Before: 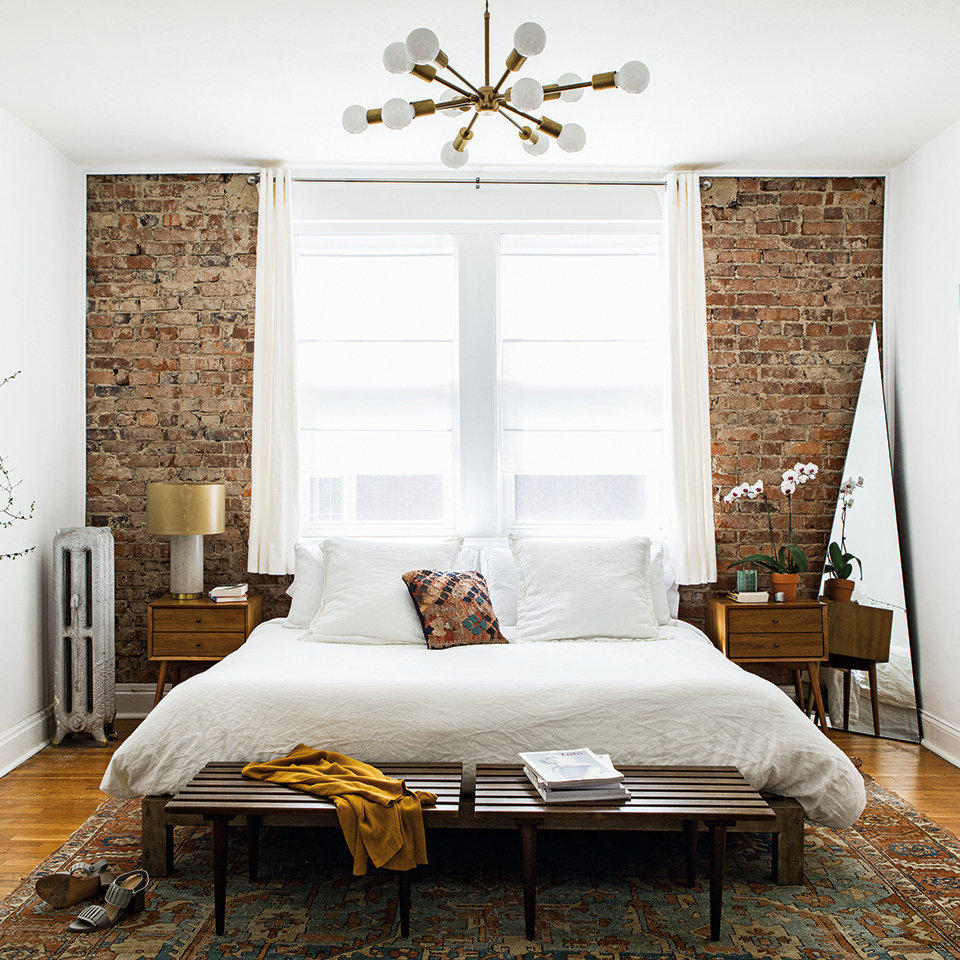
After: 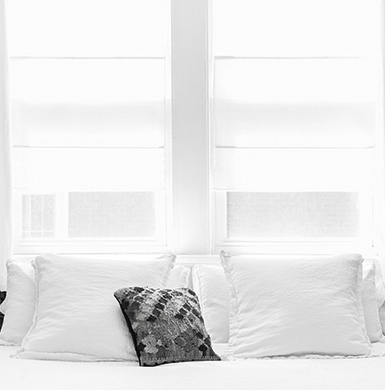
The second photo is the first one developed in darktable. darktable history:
contrast brightness saturation: saturation -0.986
crop: left 30.091%, top 29.569%, right 29.792%, bottom 29.711%
